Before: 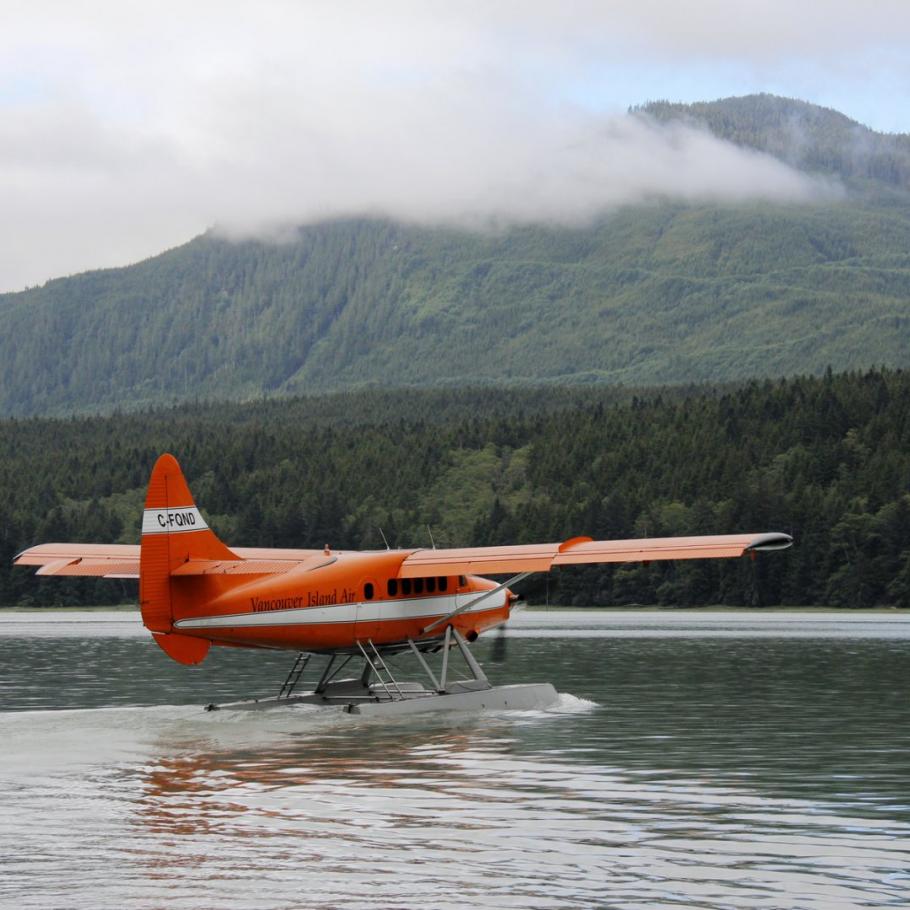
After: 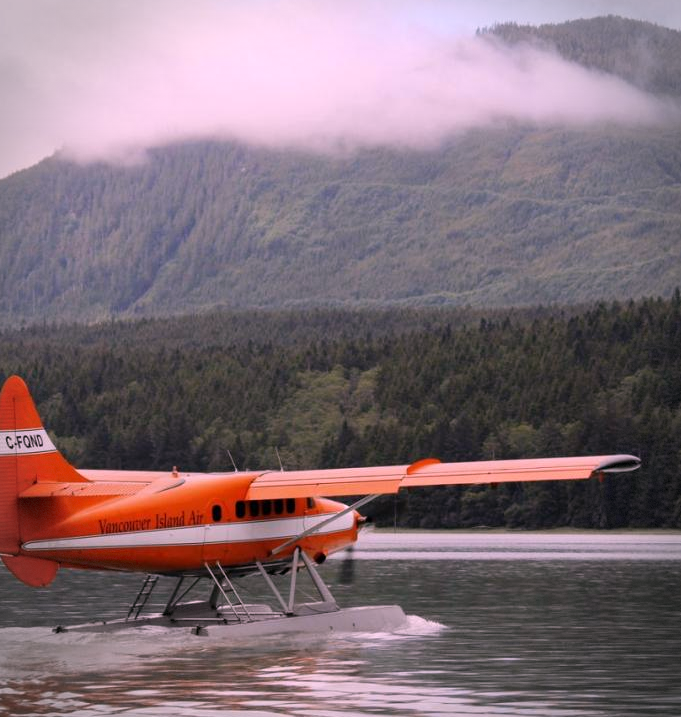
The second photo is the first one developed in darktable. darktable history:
white balance: red 1.188, blue 1.11
vignetting: dithering 8-bit output, unbound false
crop: left 16.768%, top 8.653%, right 8.362%, bottom 12.485%
